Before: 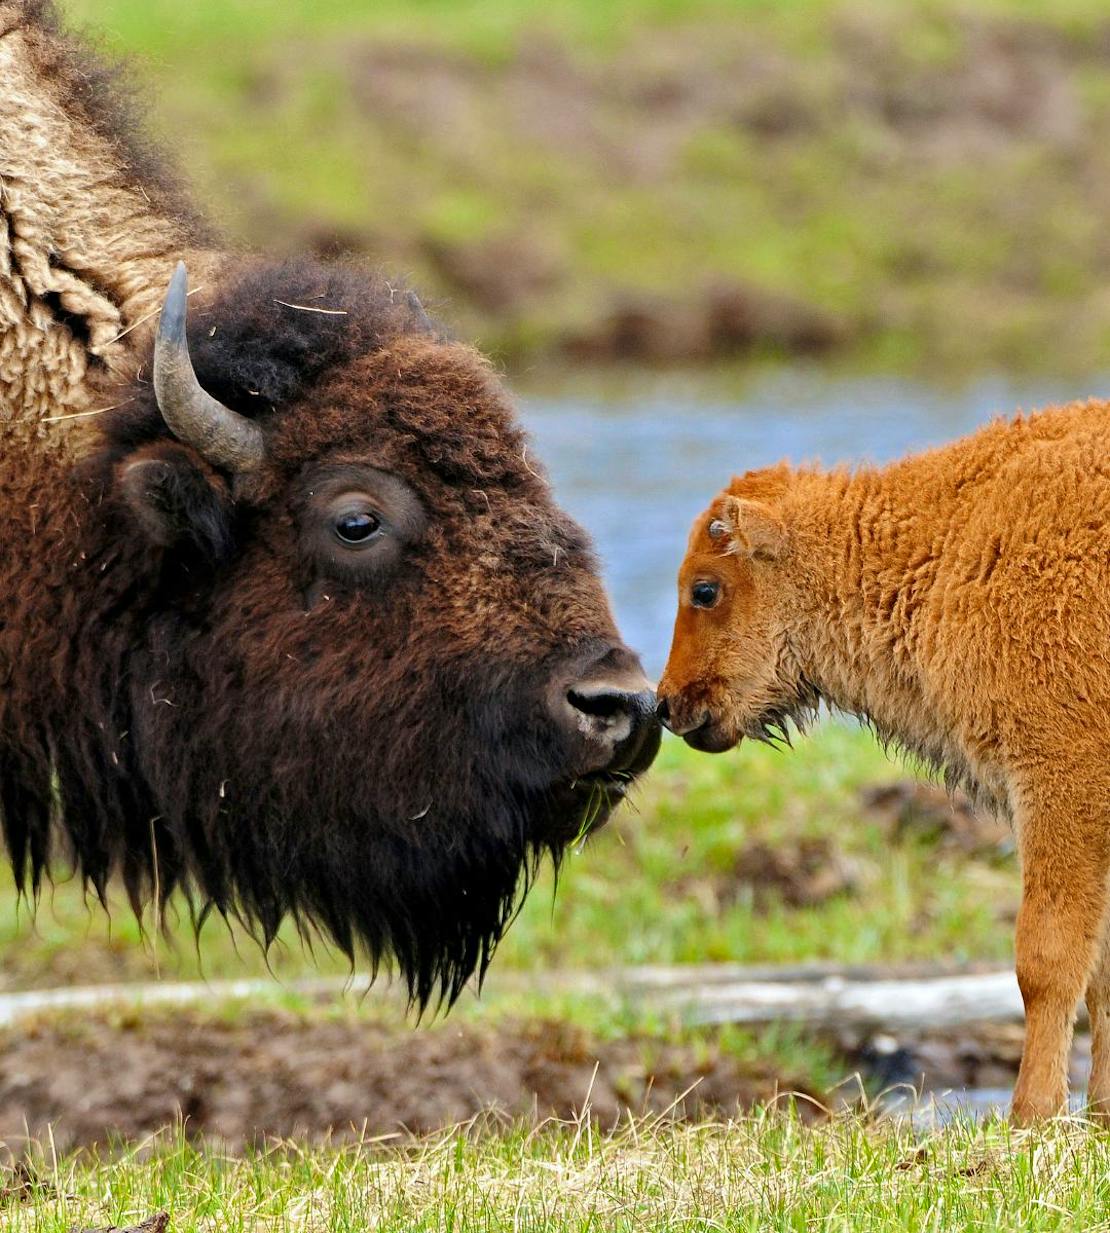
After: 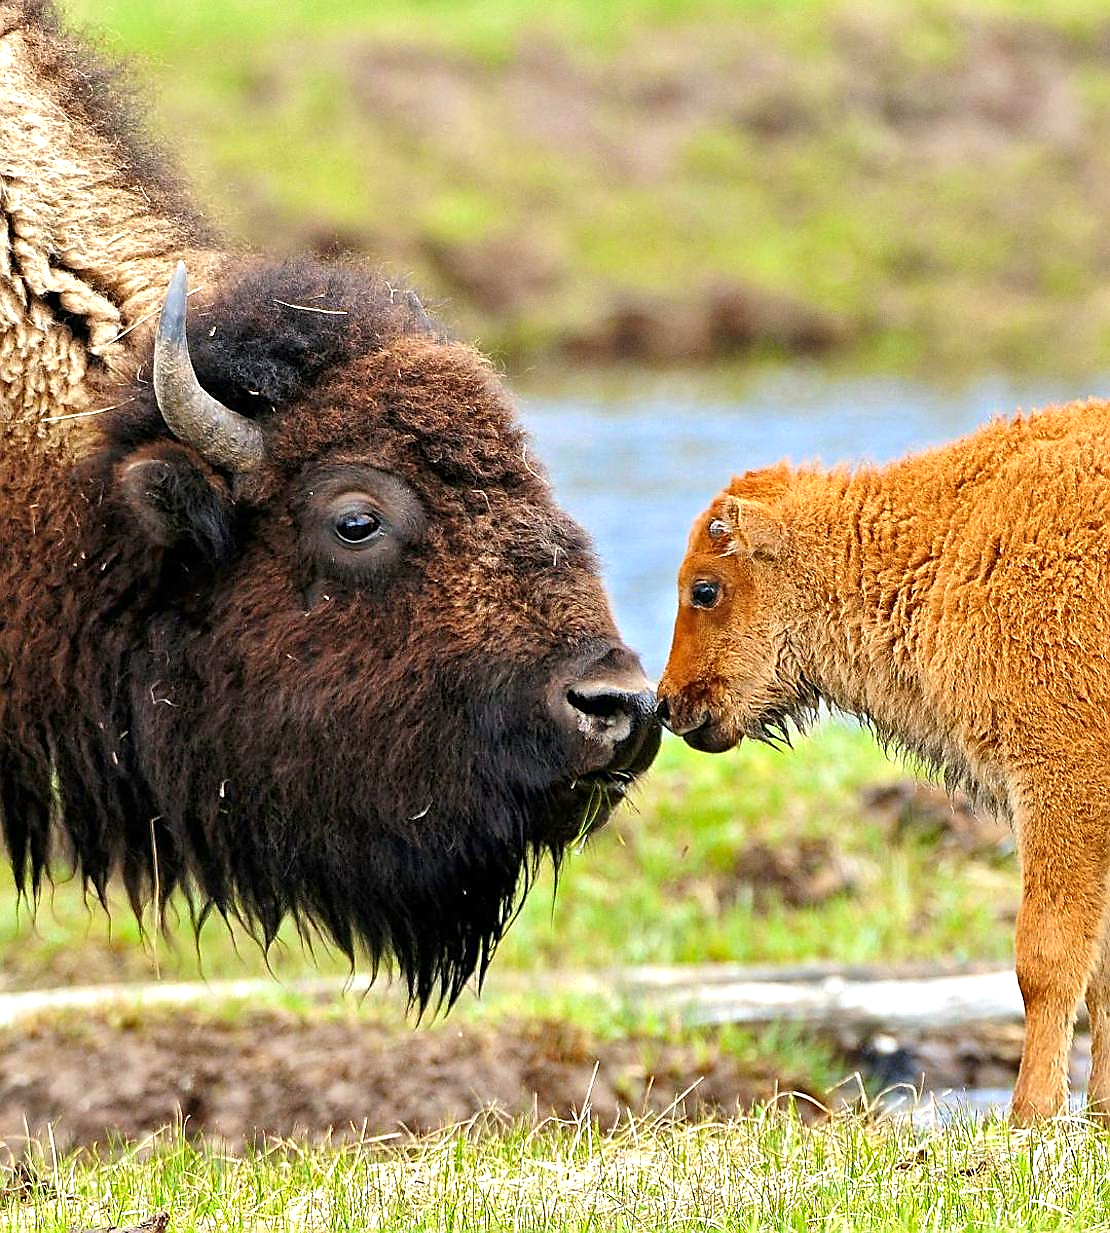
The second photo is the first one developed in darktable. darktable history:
exposure: exposure 0.6 EV, compensate highlight preservation false
sharpen: radius 1.376, amount 1.263, threshold 0.832
